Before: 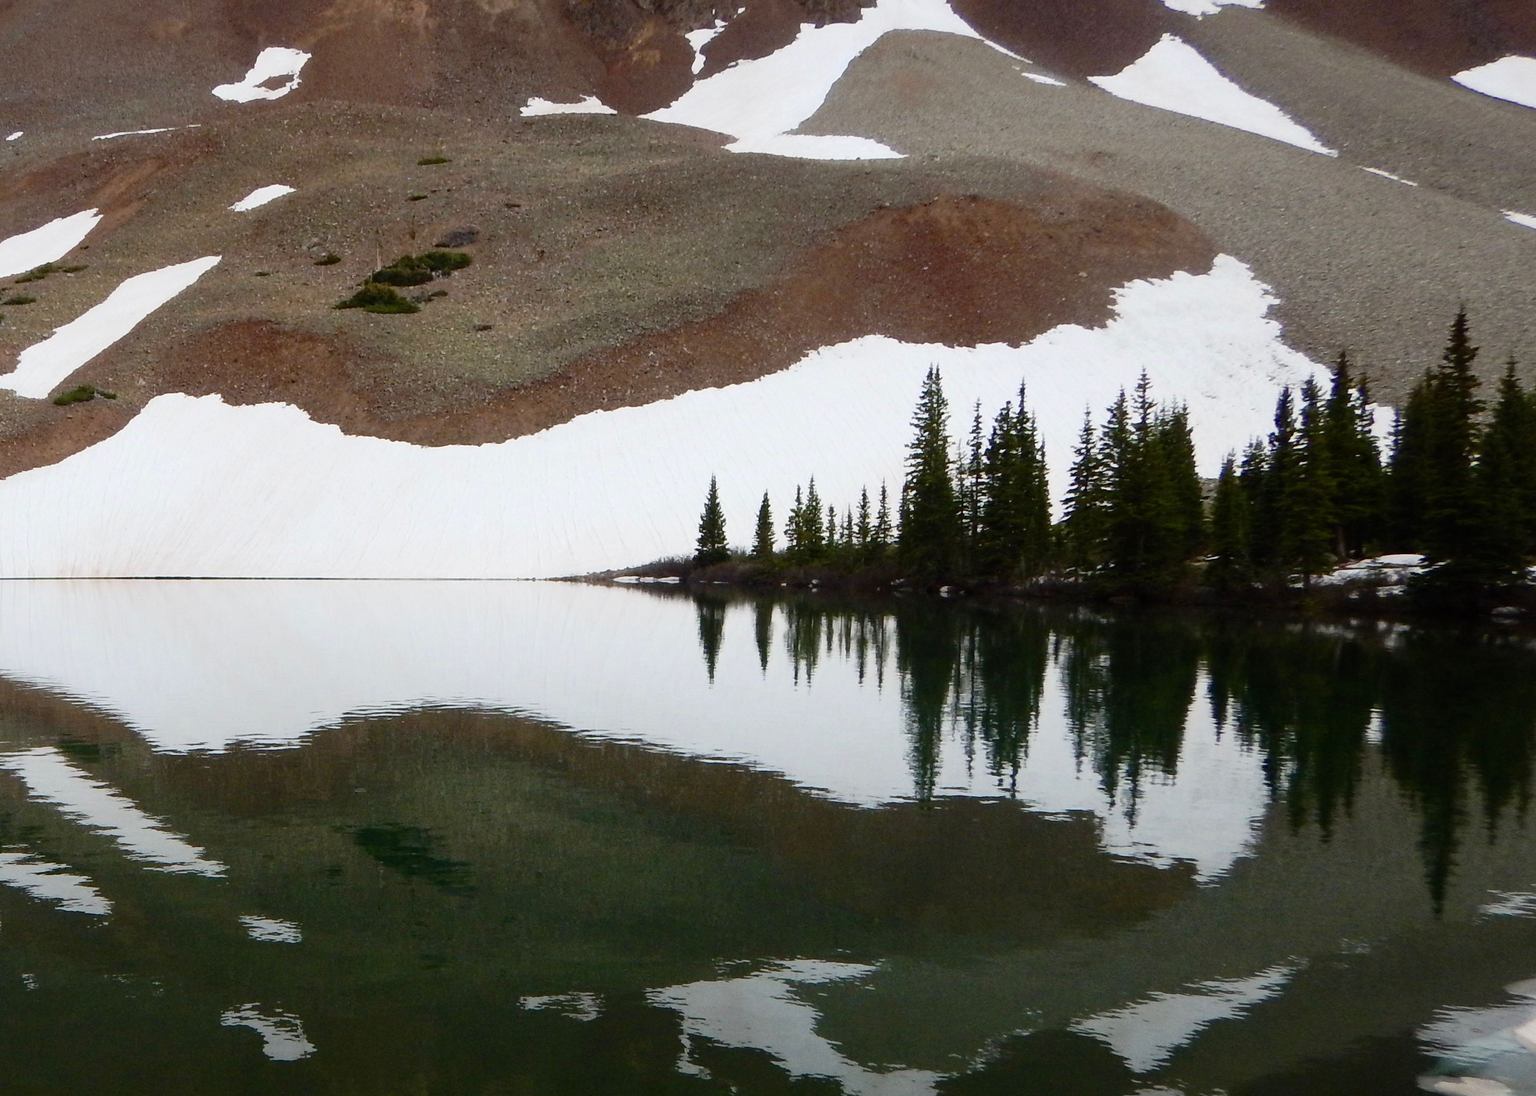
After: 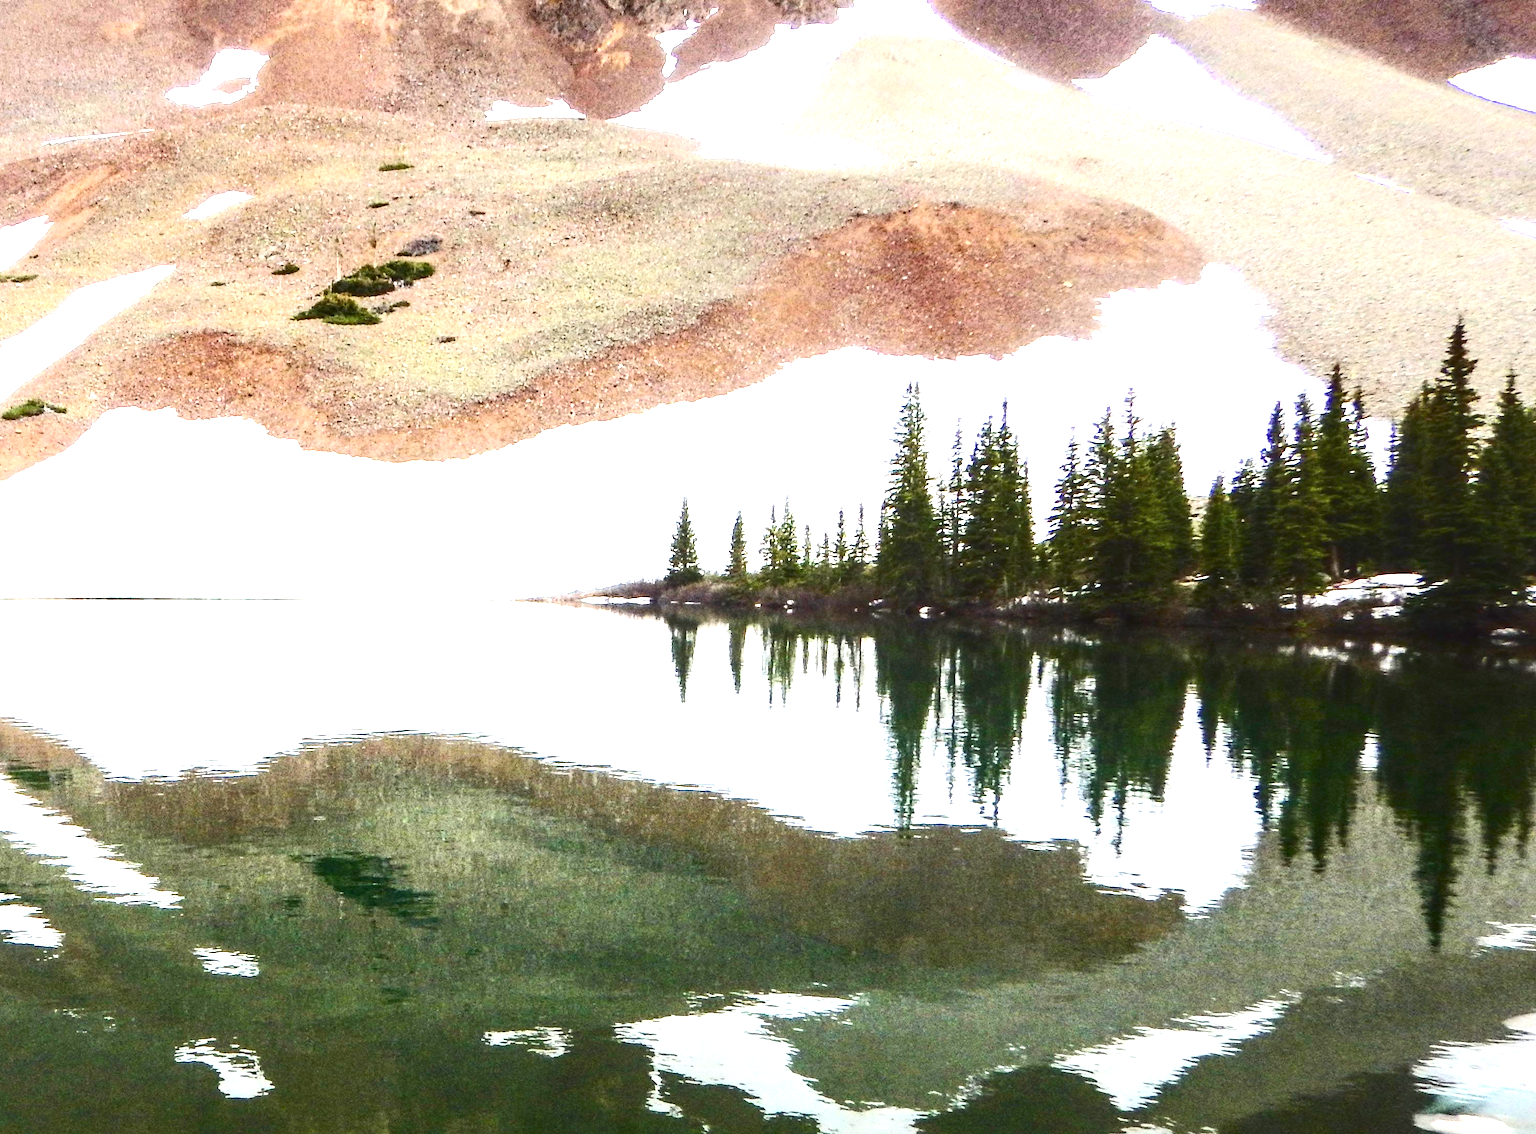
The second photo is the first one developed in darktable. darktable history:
exposure: black level correction 0, exposure 2.349 EV, compensate highlight preservation false
crop and rotate: left 3.386%
local contrast: on, module defaults
contrast brightness saturation: contrast 0.295
